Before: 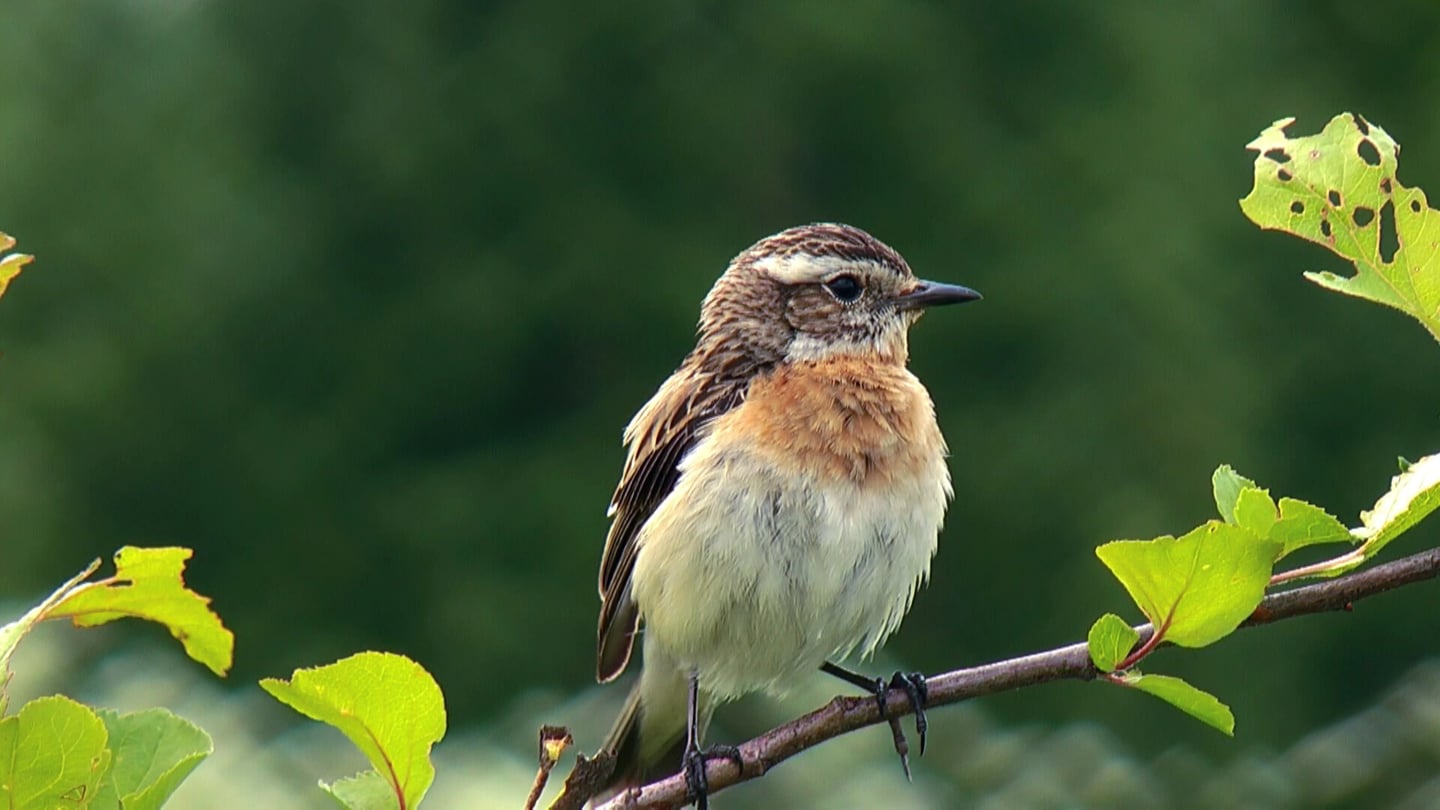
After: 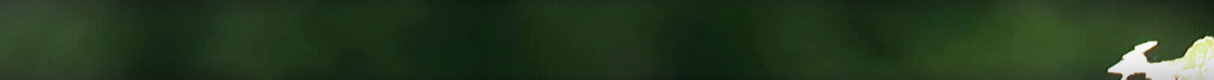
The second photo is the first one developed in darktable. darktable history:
filmic rgb: black relative exposure -9.08 EV, white relative exposure 2.3 EV, hardness 7.49
vignetting: fall-off radius 70%, automatic ratio true
color balance rgb: shadows lift › chroma 1%, shadows lift › hue 28.8°, power › hue 60°, highlights gain › chroma 1%, highlights gain › hue 60°, global offset › luminance 0.25%, perceptual saturation grading › highlights -20%, perceptual saturation grading › shadows 20%, perceptual brilliance grading › highlights 10%, perceptual brilliance grading › shadows -5%, global vibrance 19.67%
crop and rotate: left 9.644%, top 9.491%, right 6.021%, bottom 80.509%
